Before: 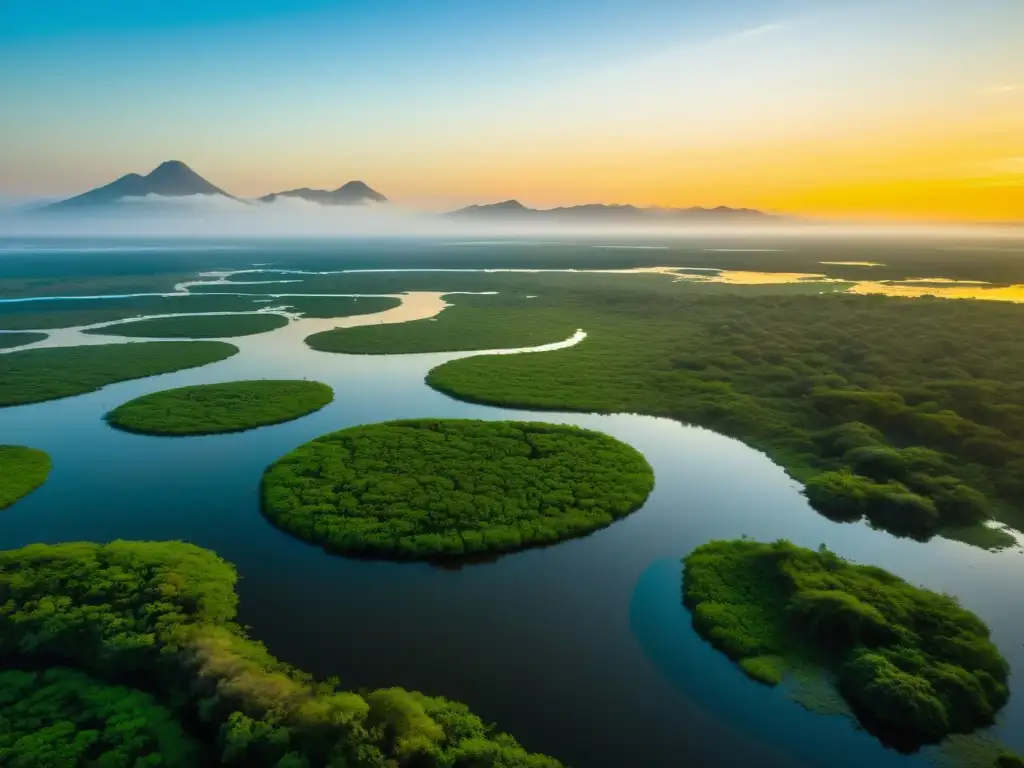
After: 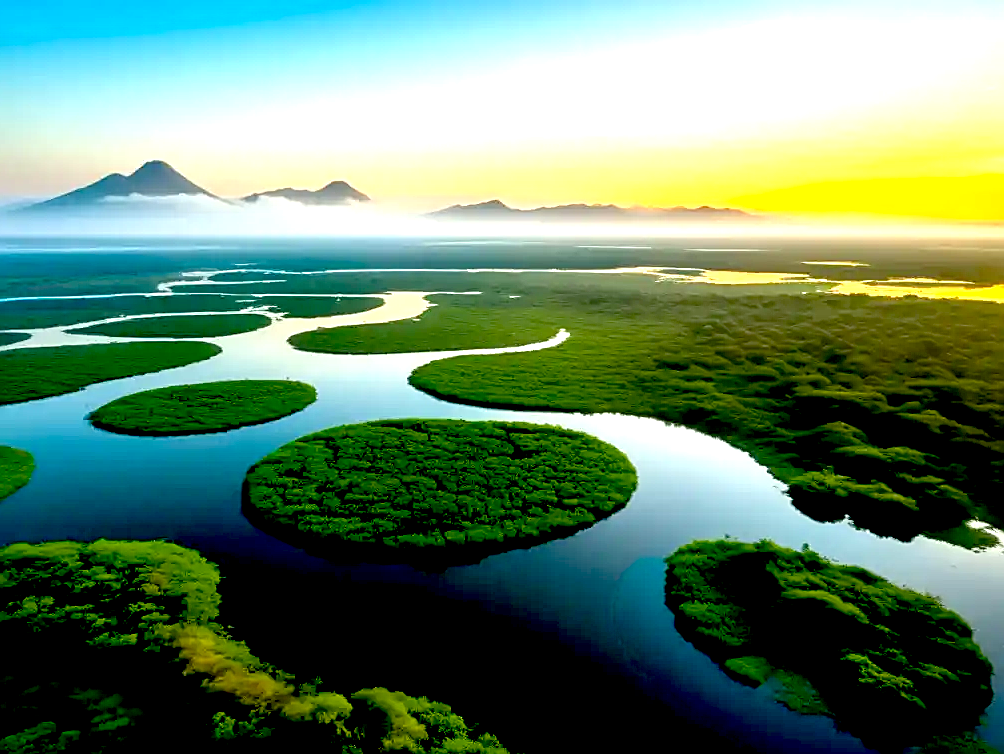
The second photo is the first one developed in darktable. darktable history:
exposure: black level correction 0.034, exposure 0.906 EV, compensate highlight preservation false
crop: left 1.669%, right 0.273%, bottom 1.781%
sharpen: on, module defaults
local contrast: highlights 104%, shadows 97%, detail 119%, midtone range 0.2
